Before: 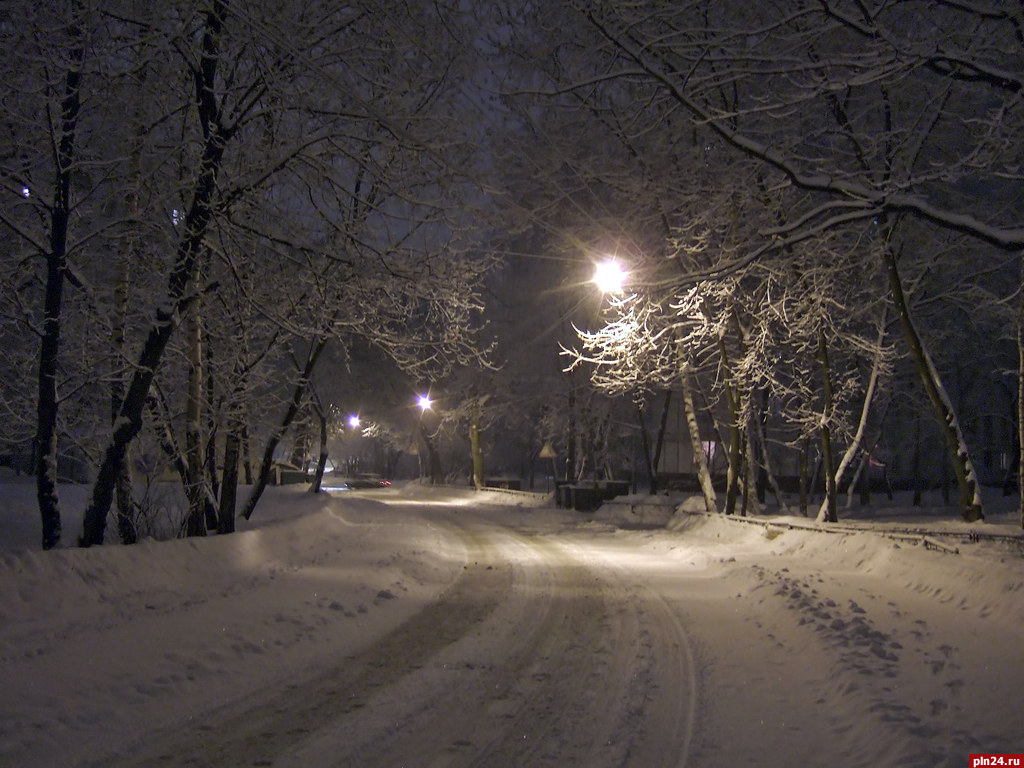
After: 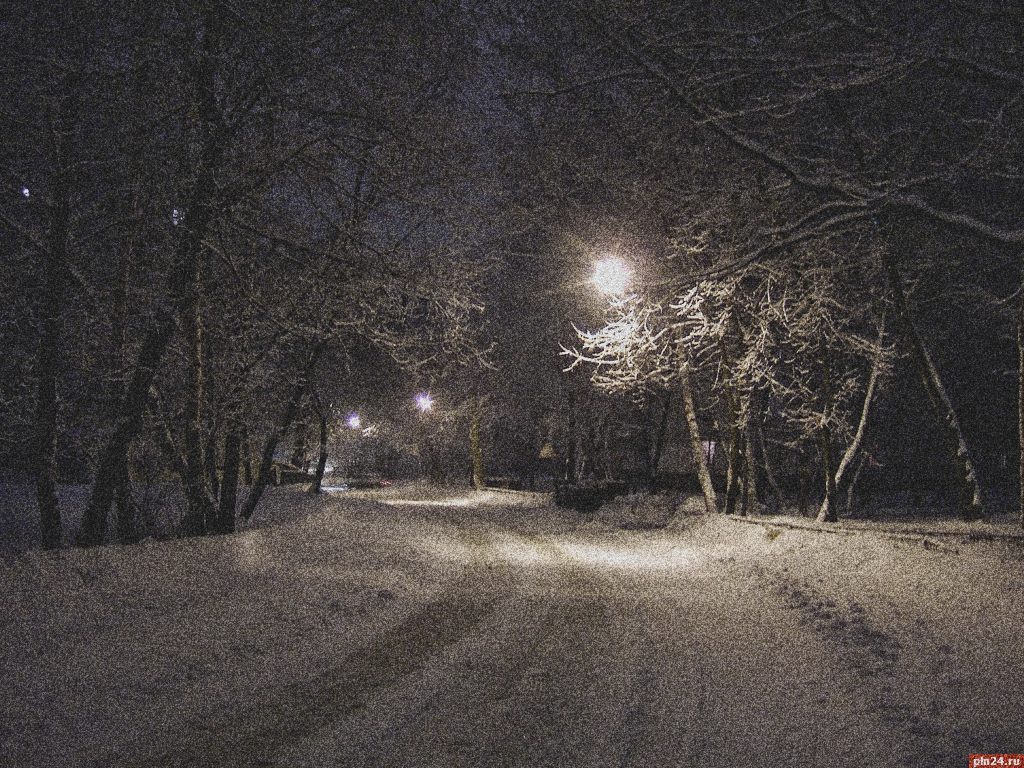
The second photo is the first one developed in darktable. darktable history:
contrast brightness saturation: contrast -0.26, saturation -0.43
grain: coarseness 30.02 ISO, strength 100%
filmic rgb: black relative exposure -8.7 EV, white relative exposure 2.7 EV, threshold 3 EV, target black luminance 0%, hardness 6.25, latitude 76.53%, contrast 1.326, shadows ↔ highlights balance -0.349%, preserve chrominance no, color science v4 (2020), enable highlight reconstruction true
